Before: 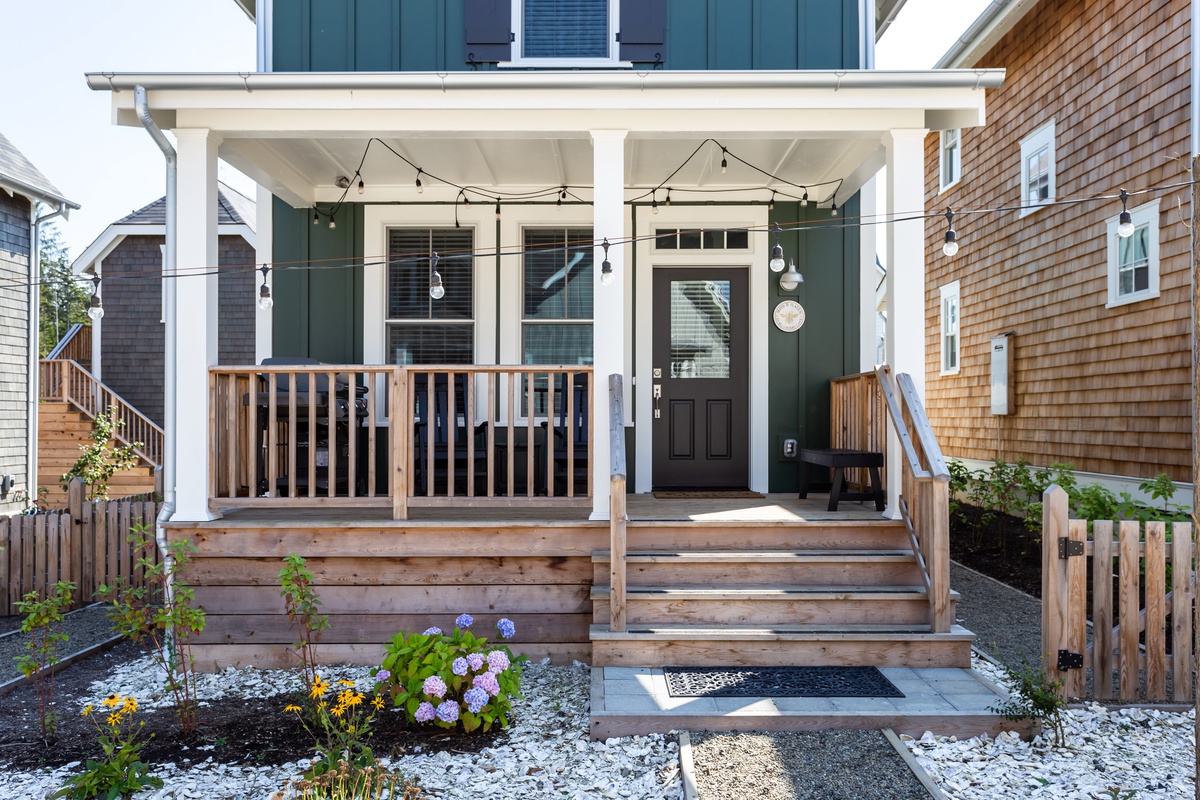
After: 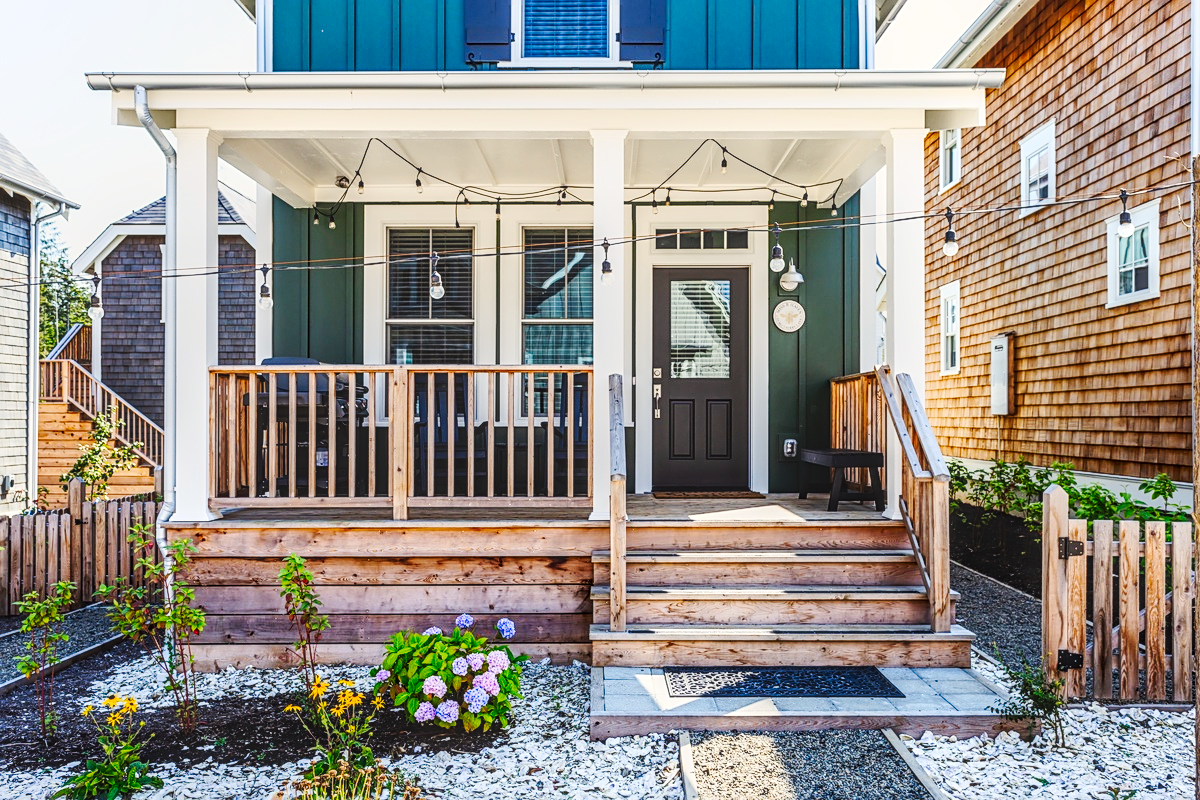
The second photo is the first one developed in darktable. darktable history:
tone curve: curves: ch0 [(0, 0) (0.003, 0.008) (0.011, 0.011) (0.025, 0.018) (0.044, 0.028) (0.069, 0.039) (0.1, 0.056) (0.136, 0.081) (0.177, 0.118) (0.224, 0.164) (0.277, 0.223) (0.335, 0.3) (0.399, 0.399) (0.468, 0.51) (0.543, 0.618) (0.623, 0.71) (0.709, 0.79) (0.801, 0.865) (0.898, 0.93) (1, 1)], preserve colors none
sharpen: on, module defaults
contrast brightness saturation: contrast 0.228, brightness 0.112, saturation 0.293
color correction: highlights a* 0.535, highlights b* 2.87, saturation 1.07
local contrast: highlights 2%, shadows 3%, detail 134%
